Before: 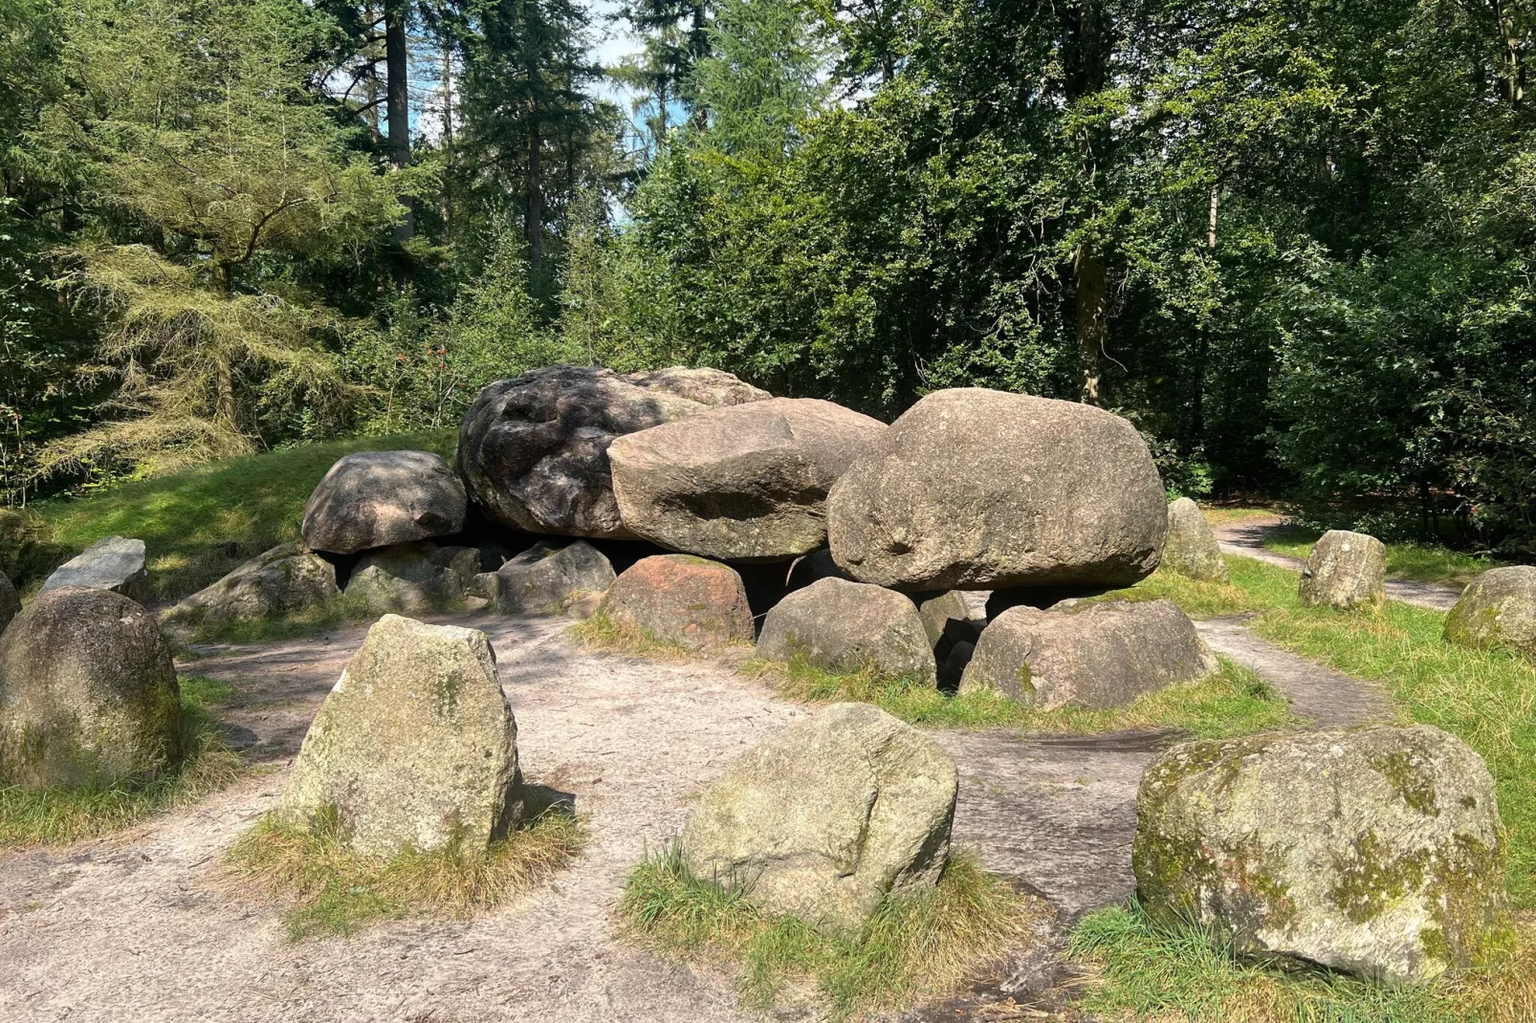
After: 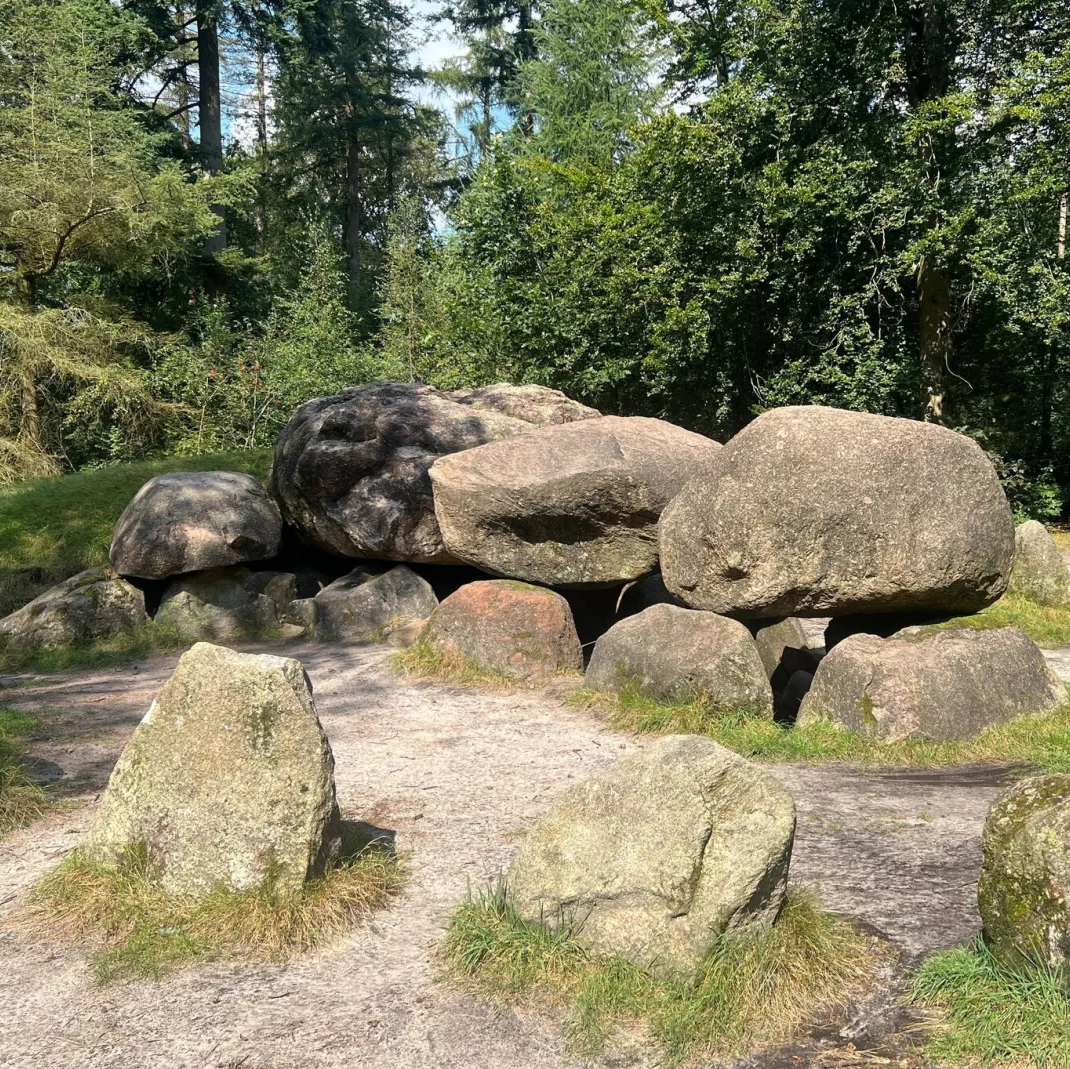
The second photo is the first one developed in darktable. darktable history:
crop and rotate: left 12.902%, right 20.416%
